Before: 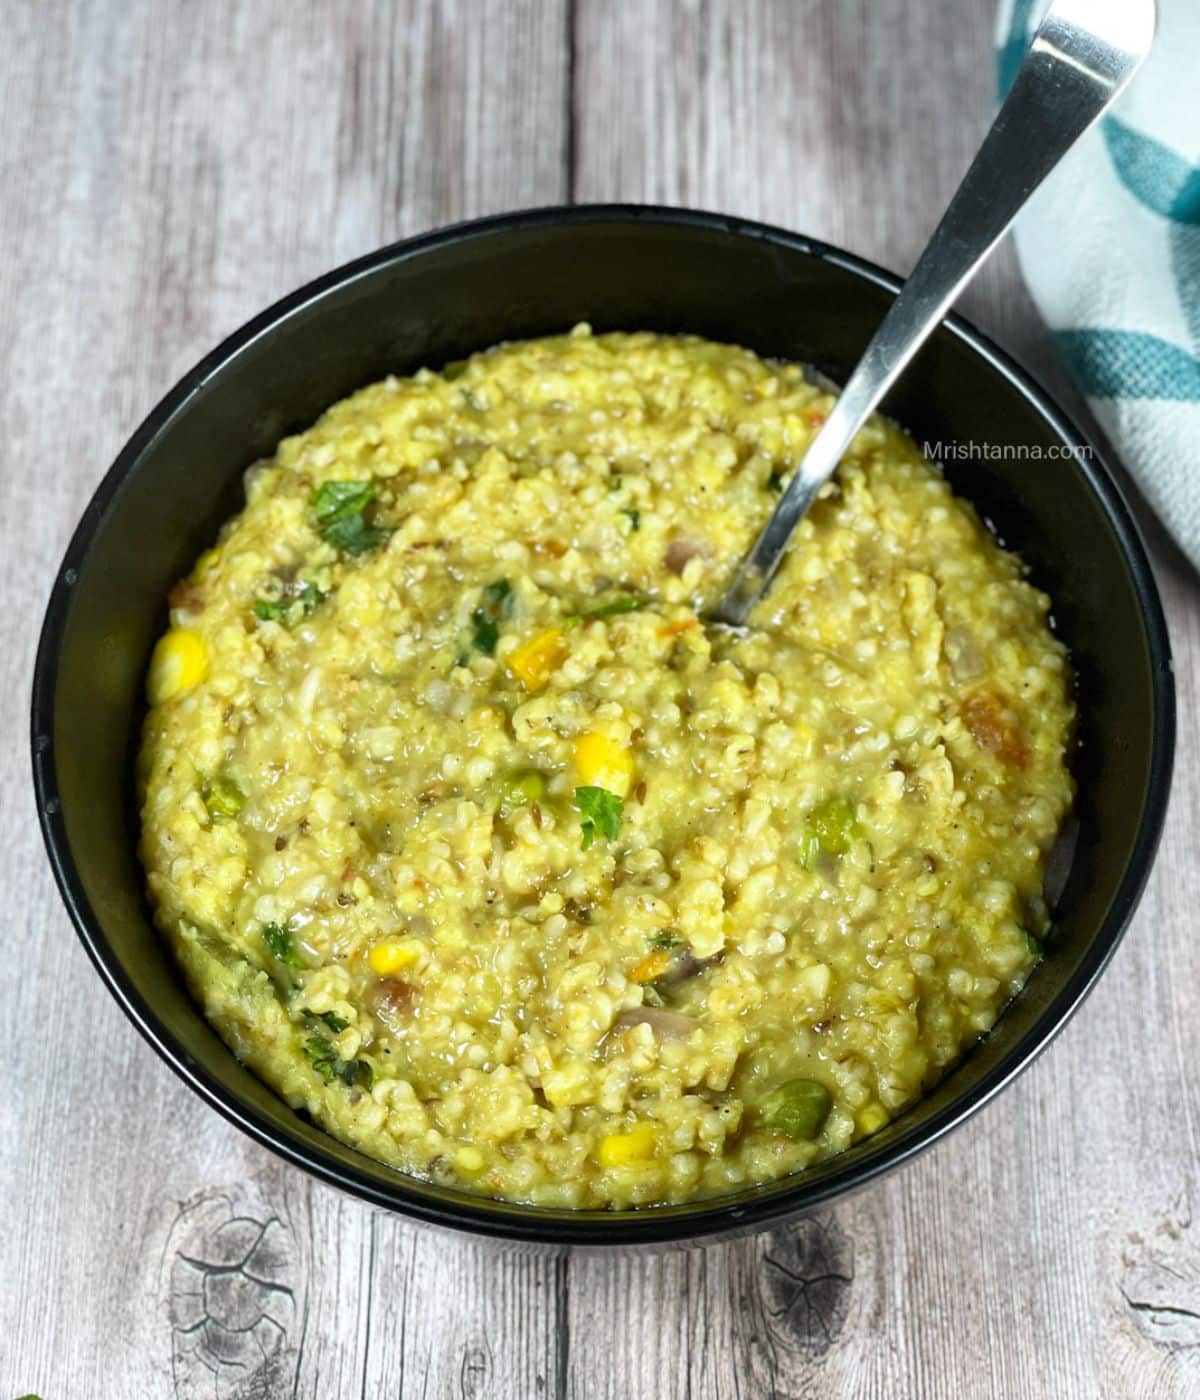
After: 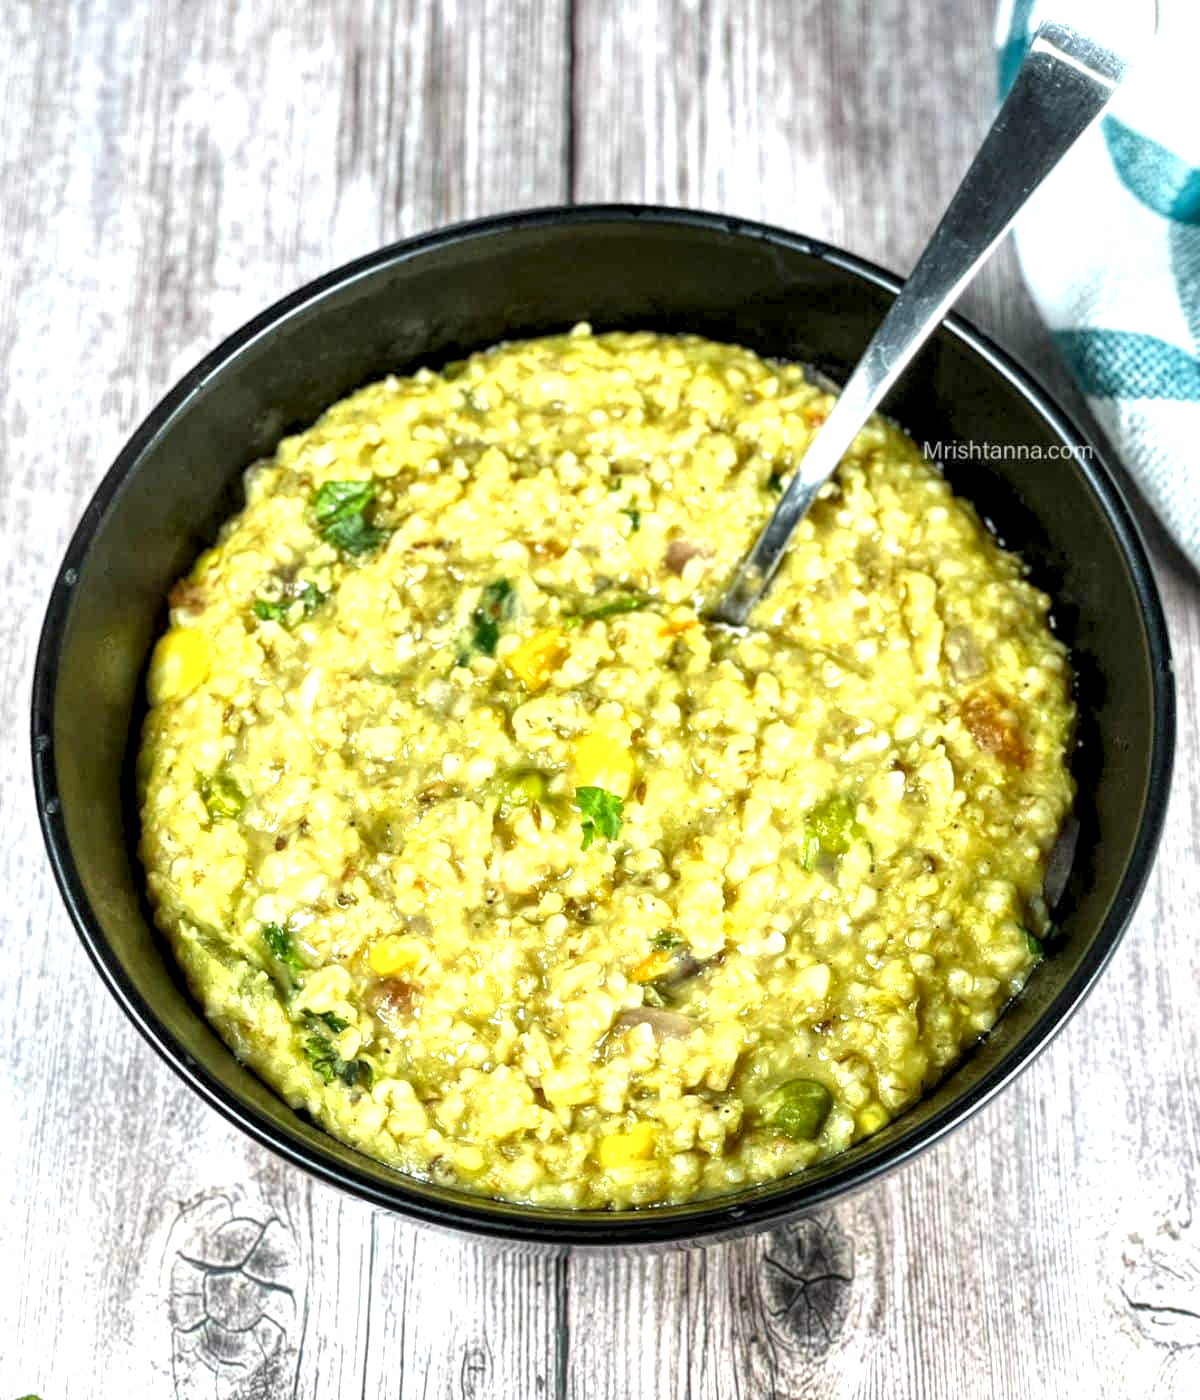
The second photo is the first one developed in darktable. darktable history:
exposure: exposure 1 EV, compensate highlight preservation false
tone equalizer: -8 EV -0.002 EV, -7 EV 0.005 EV, -6 EV -0.009 EV, -5 EV 0.011 EV, -4 EV -0.012 EV, -3 EV 0.007 EV, -2 EV -0.062 EV, -1 EV -0.293 EV, +0 EV -0.582 EV, smoothing diameter 2%, edges refinement/feathering 20, mask exposure compensation -1.57 EV, filter diffusion 5
local contrast: highlights 100%, shadows 100%, detail 200%, midtone range 0.2
